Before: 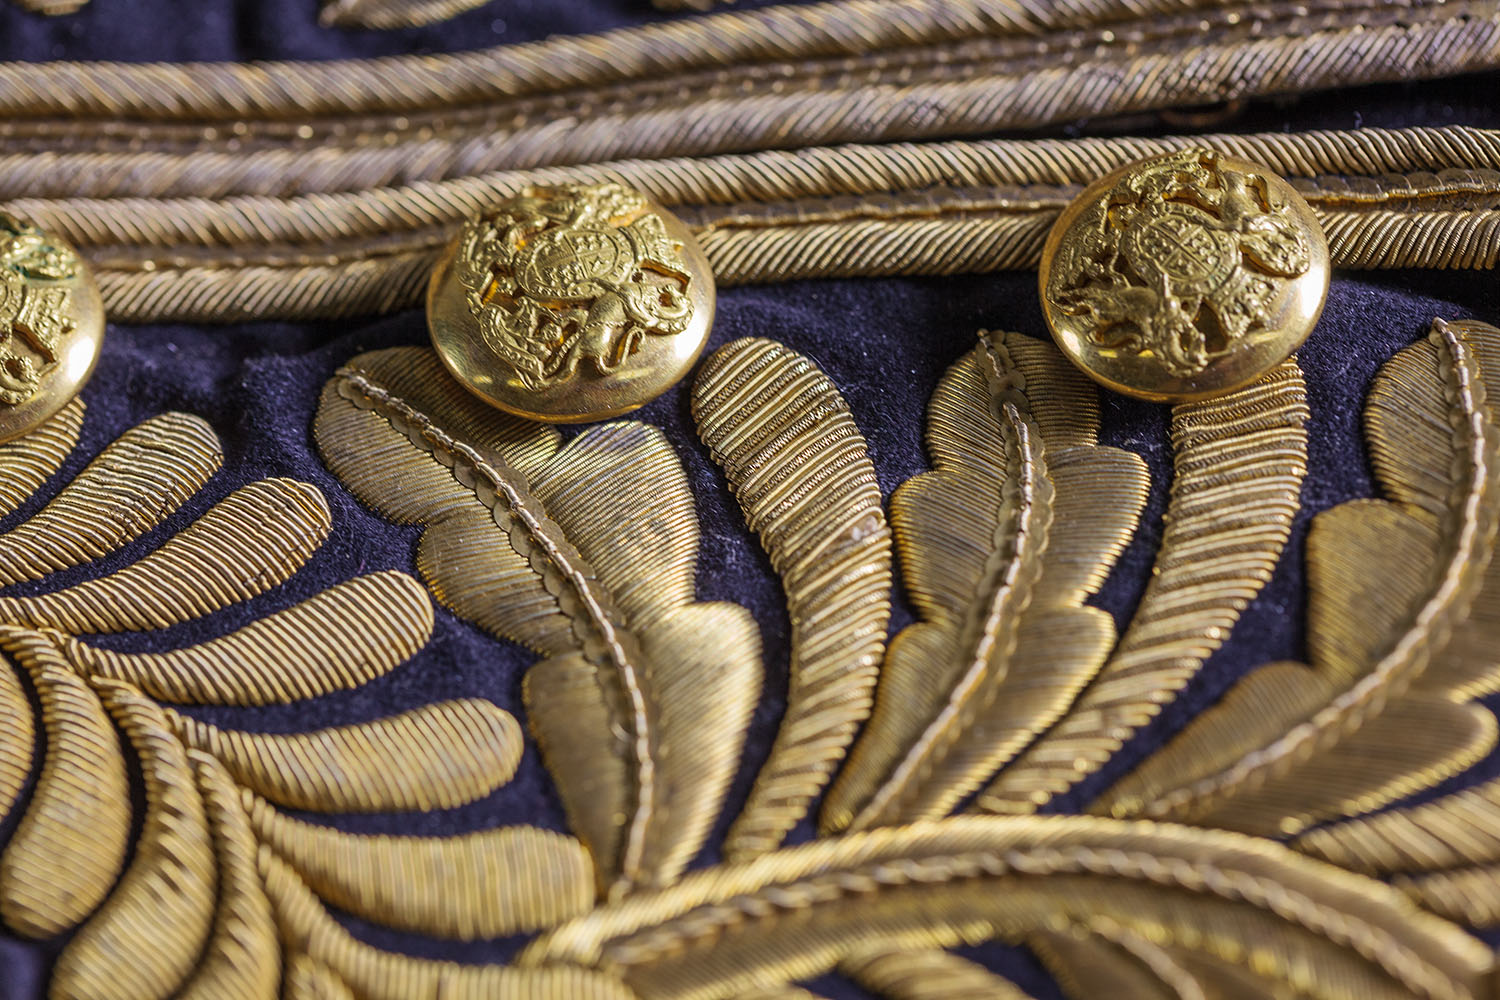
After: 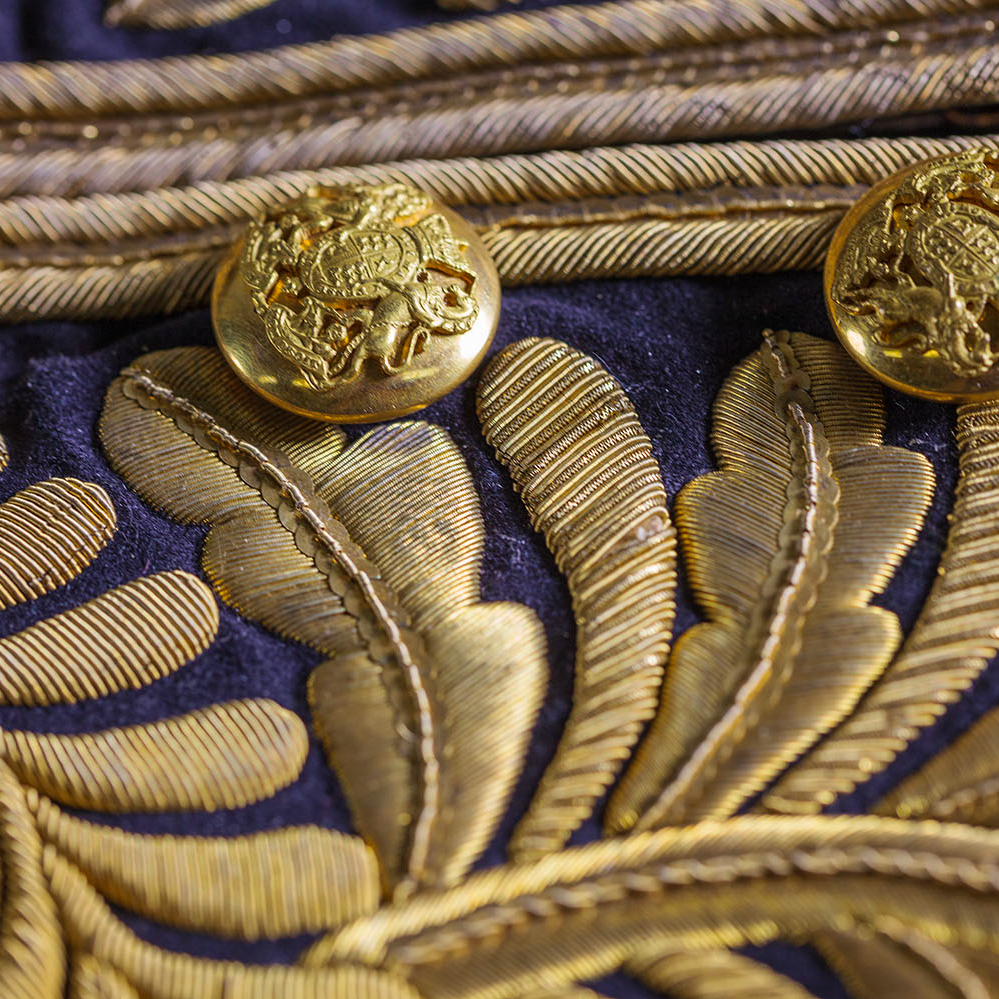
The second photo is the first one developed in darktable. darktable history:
crop and rotate: left 14.385%, right 18.948%
contrast brightness saturation: saturation 0.18
